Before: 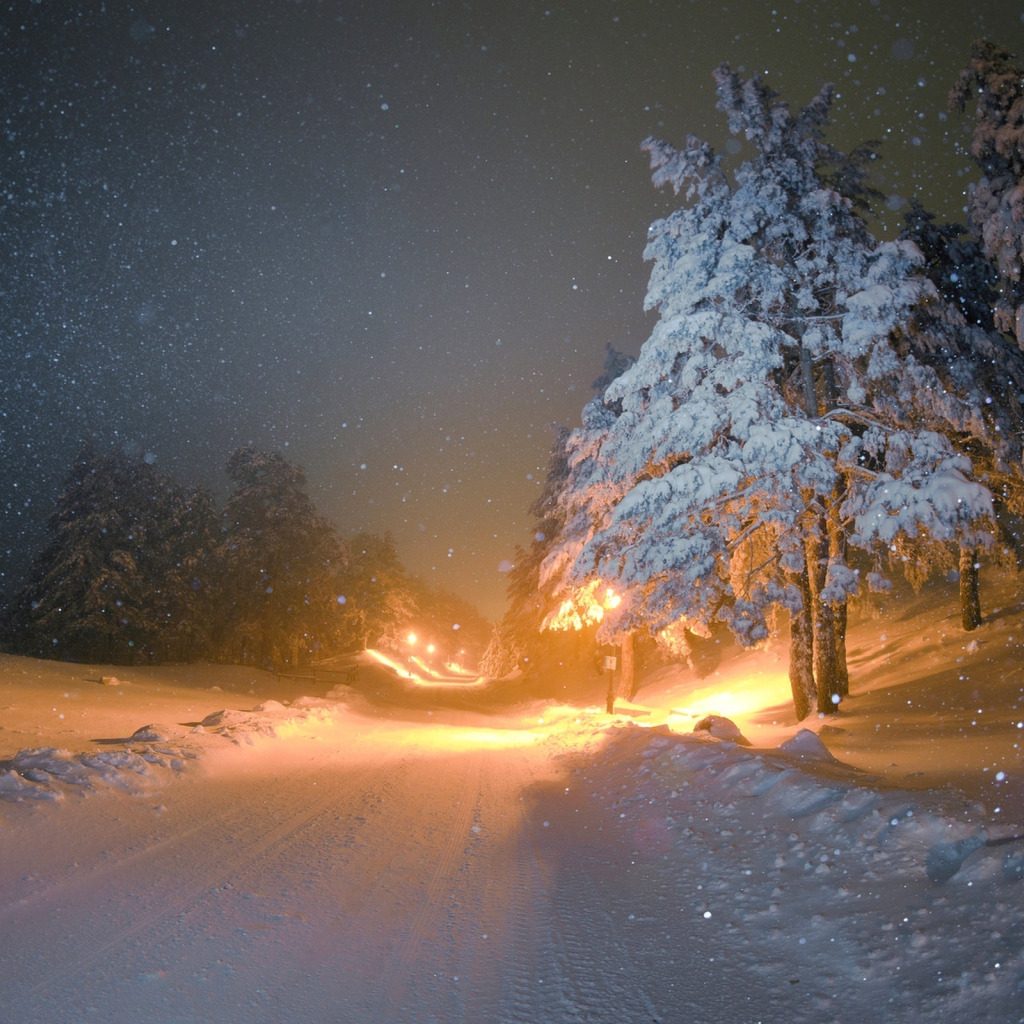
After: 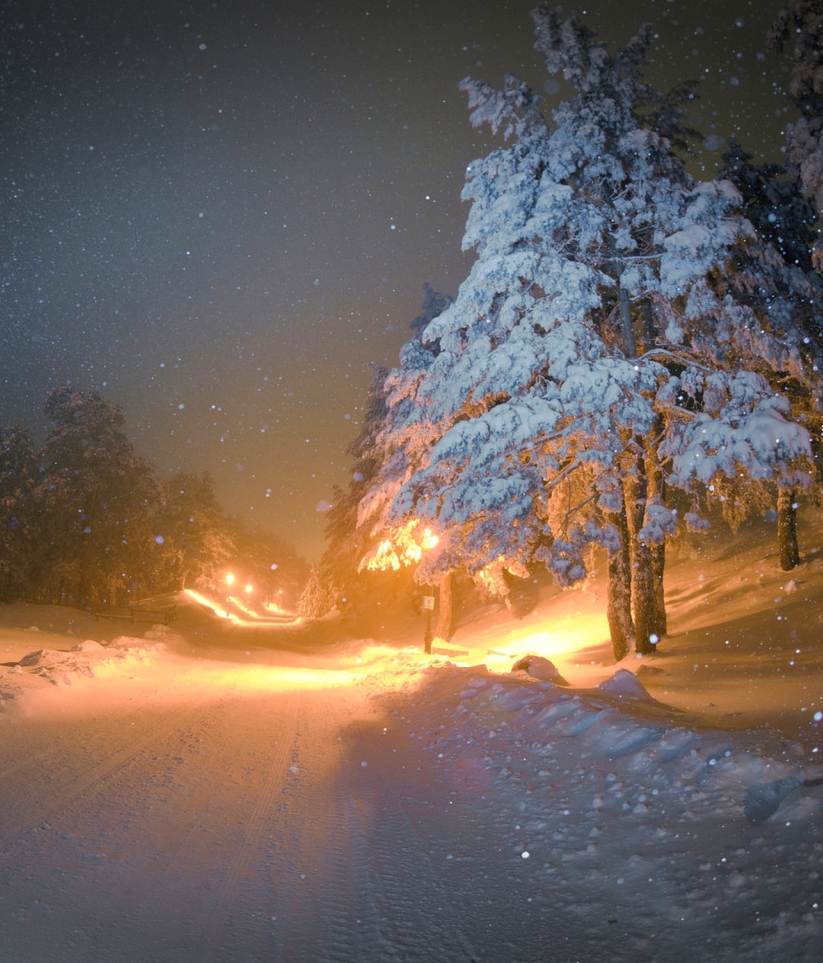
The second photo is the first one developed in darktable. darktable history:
vignetting: fall-off start 99.2%, width/height ratio 1.321
crop and rotate: left 17.866%, top 5.954%, right 1.701%
velvia: on, module defaults
color correction: highlights b* 0.064
